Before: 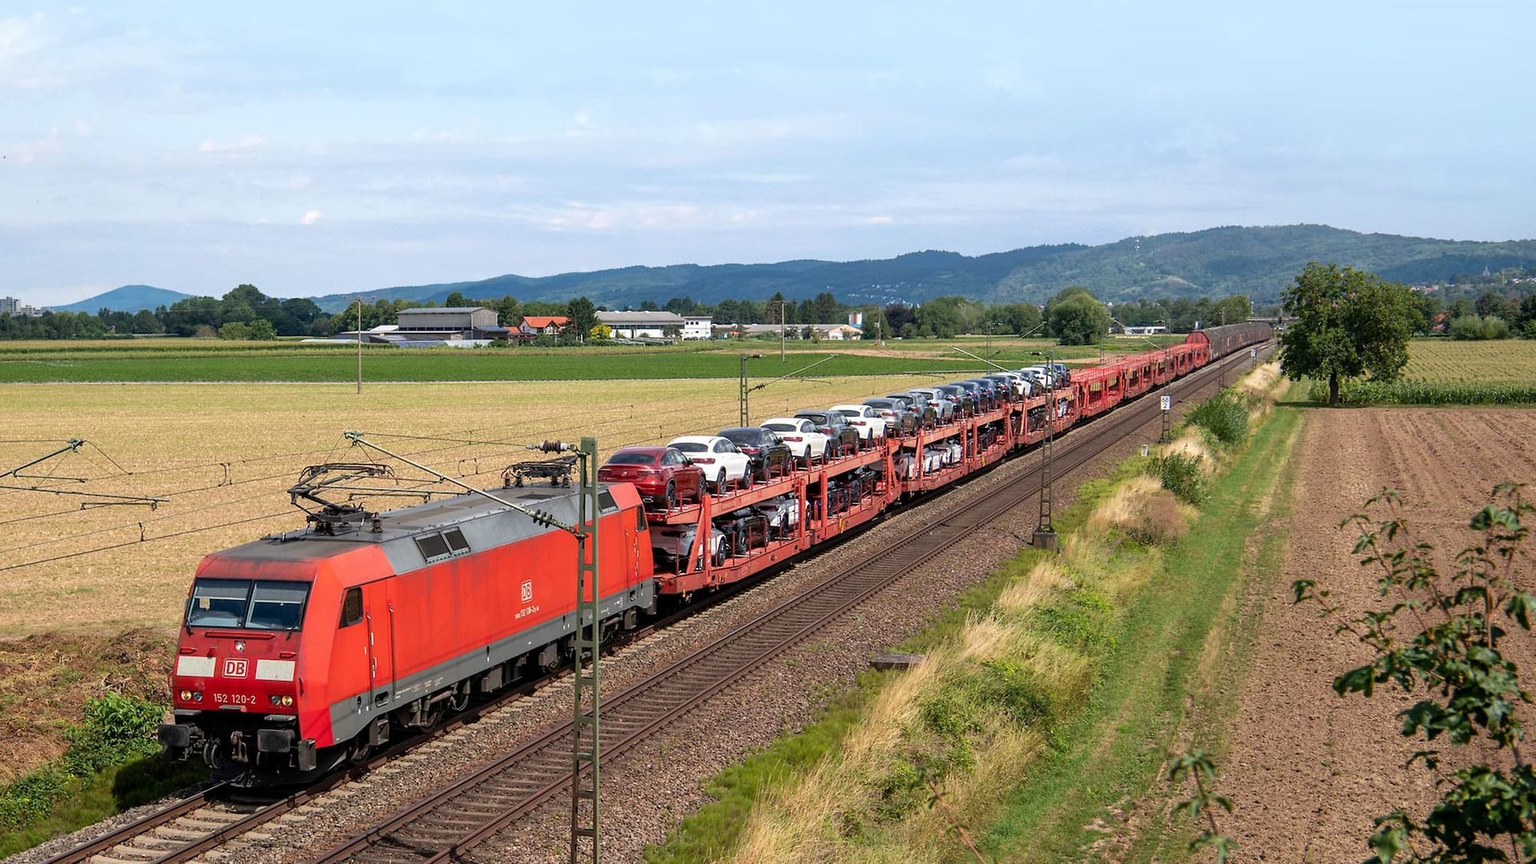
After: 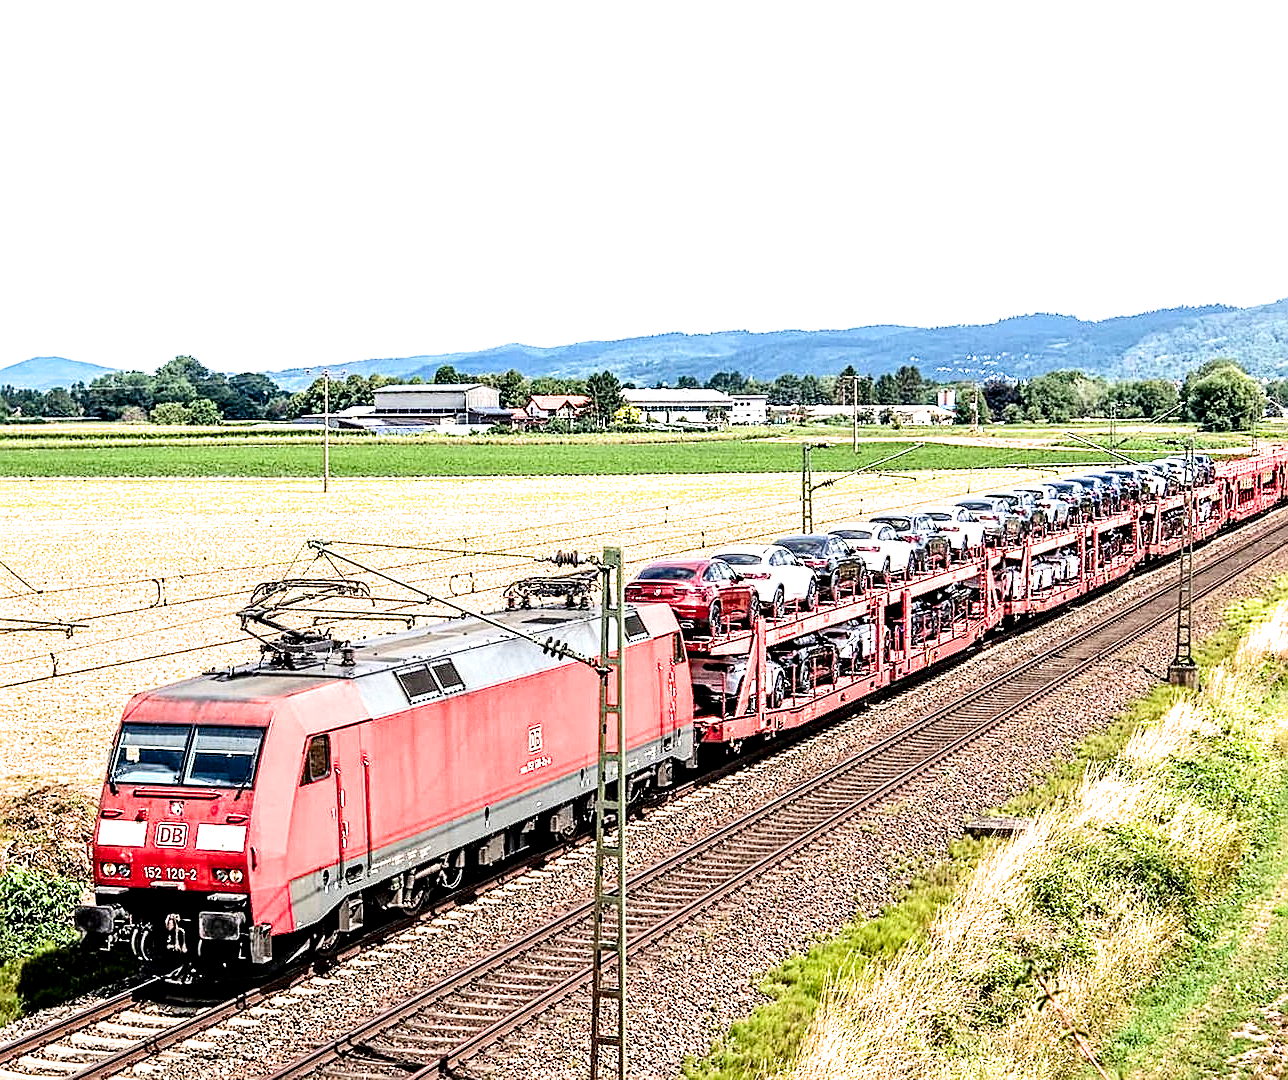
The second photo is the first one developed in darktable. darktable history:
exposure: exposure 1 EV, compensate highlight preservation false
sharpen: on, module defaults
crop and rotate: left 6.429%, right 26.485%
contrast brightness saturation: contrast 0.201, brightness -0.106, saturation 0.096
contrast equalizer: y [[0.5, 0.542, 0.583, 0.625, 0.667, 0.708], [0.5 ×6], [0.5 ×6], [0 ×6], [0 ×6]]
filmic rgb: middle gray luminance 18.23%, black relative exposure -10.5 EV, white relative exposure 3.42 EV, target black luminance 0%, hardness 6.03, latitude 98.73%, contrast 0.85, shadows ↔ highlights balance 0.692%
tone equalizer: -8 EV -1.09 EV, -7 EV -1.02 EV, -6 EV -0.887 EV, -5 EV -0.561 EV, -3 EV 0.555 EV, -2 EV 0.889 EV, -1 EV 1 EV, +0 EV 1.07 EV
shadows and highlights: shadows 13.11, white point adjustment 1.17, highlights -1.19, shadows color adjustment 98%, highlights color adjustment 58.99%, soften with gaussian
